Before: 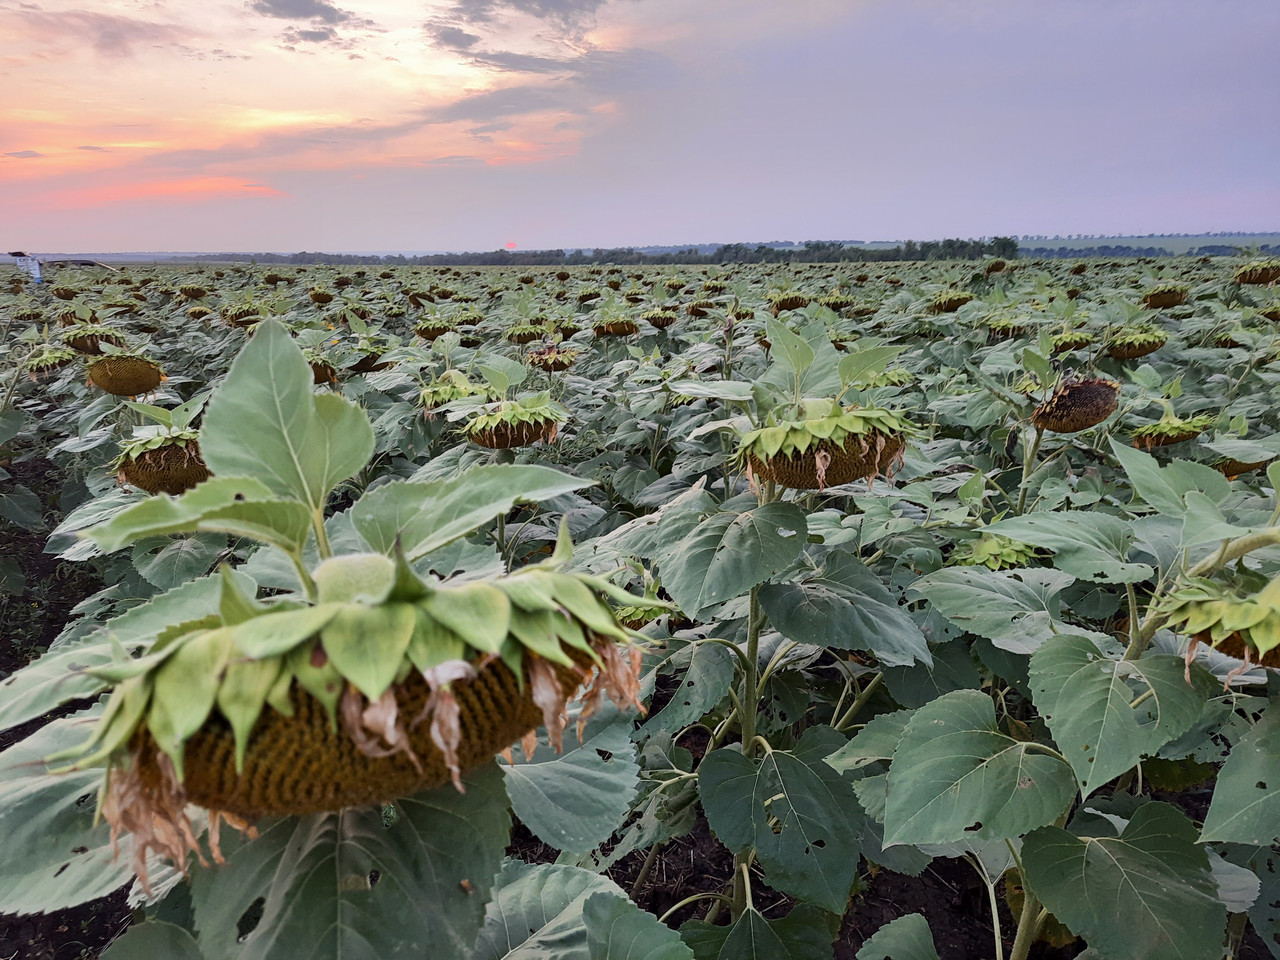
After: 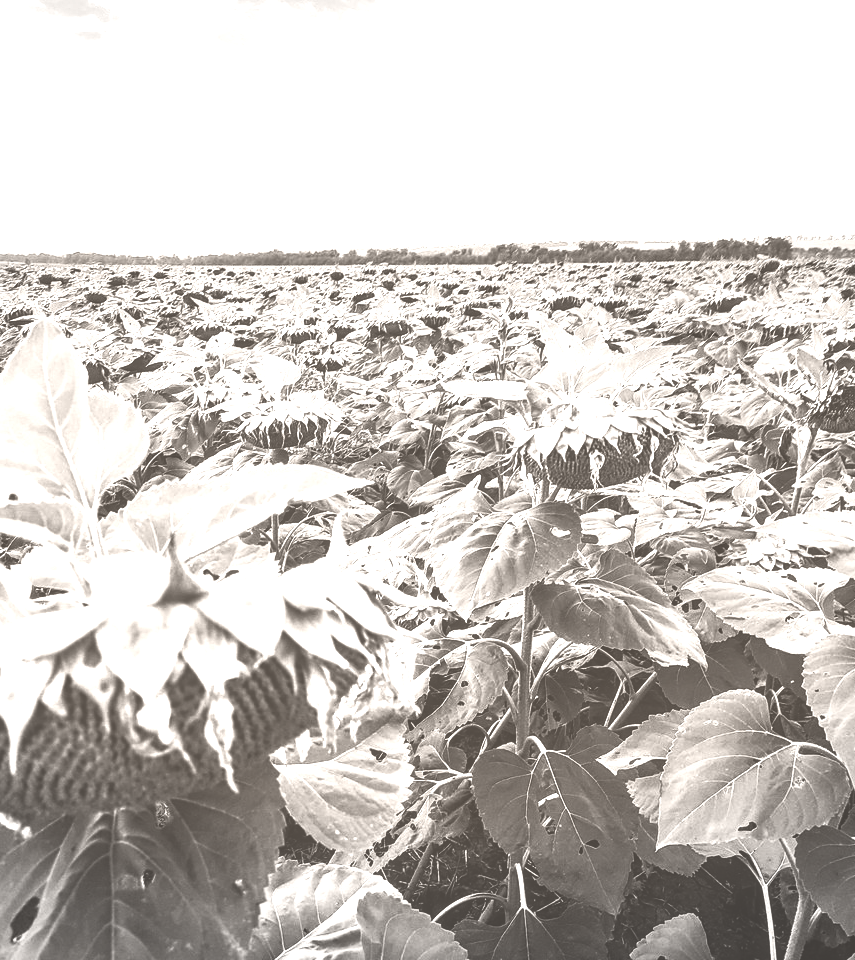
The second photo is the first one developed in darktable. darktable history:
color balance rgb: global offset › luminance 0.71%, perceptual saturation grading › global saturation -11.5%, perceptual brilliance grading › highlights 17.77%, perceptual brilliance grading › mid-tones 31.71%, perceptual brilliance grading › shadows -31.01%, global vibrance 50%
color correction: highlights a* 3.22, highlights b* 1.93, saturation 1.19
colorize: hue 34.49°, saturation 35.33%, source mix 100%, lightness 55%, version 1
crop and rotate: left 17.732%, right 15.423%
color zones: curves: ch0 [(0.018, 0.548) (0.197, 0.654) (0.425, 0.447) (0.605, 0.658) (0.732, 0.579)]; ch1 [(0.105, 0.531) (0.224, 0.531) (0.386, 0.39) (0.618, 0.456) (0.732, 0.456) (0.956, 0.421)]; ch2 [(0.039, 0.583) (0.215, 0.465) (0.399, 0.544) (0.465, 0.548) (0.614, 0.447) (0.724, 0.43) (0.882, 0.623) (0.956, 0.632)]
local contrast: on, module defaults
vignetting: fall-off start 100%, brightness -0.282, width/height ratio 1.31
contrast brightness saturation: contrast 0.18, saturation 0.3
